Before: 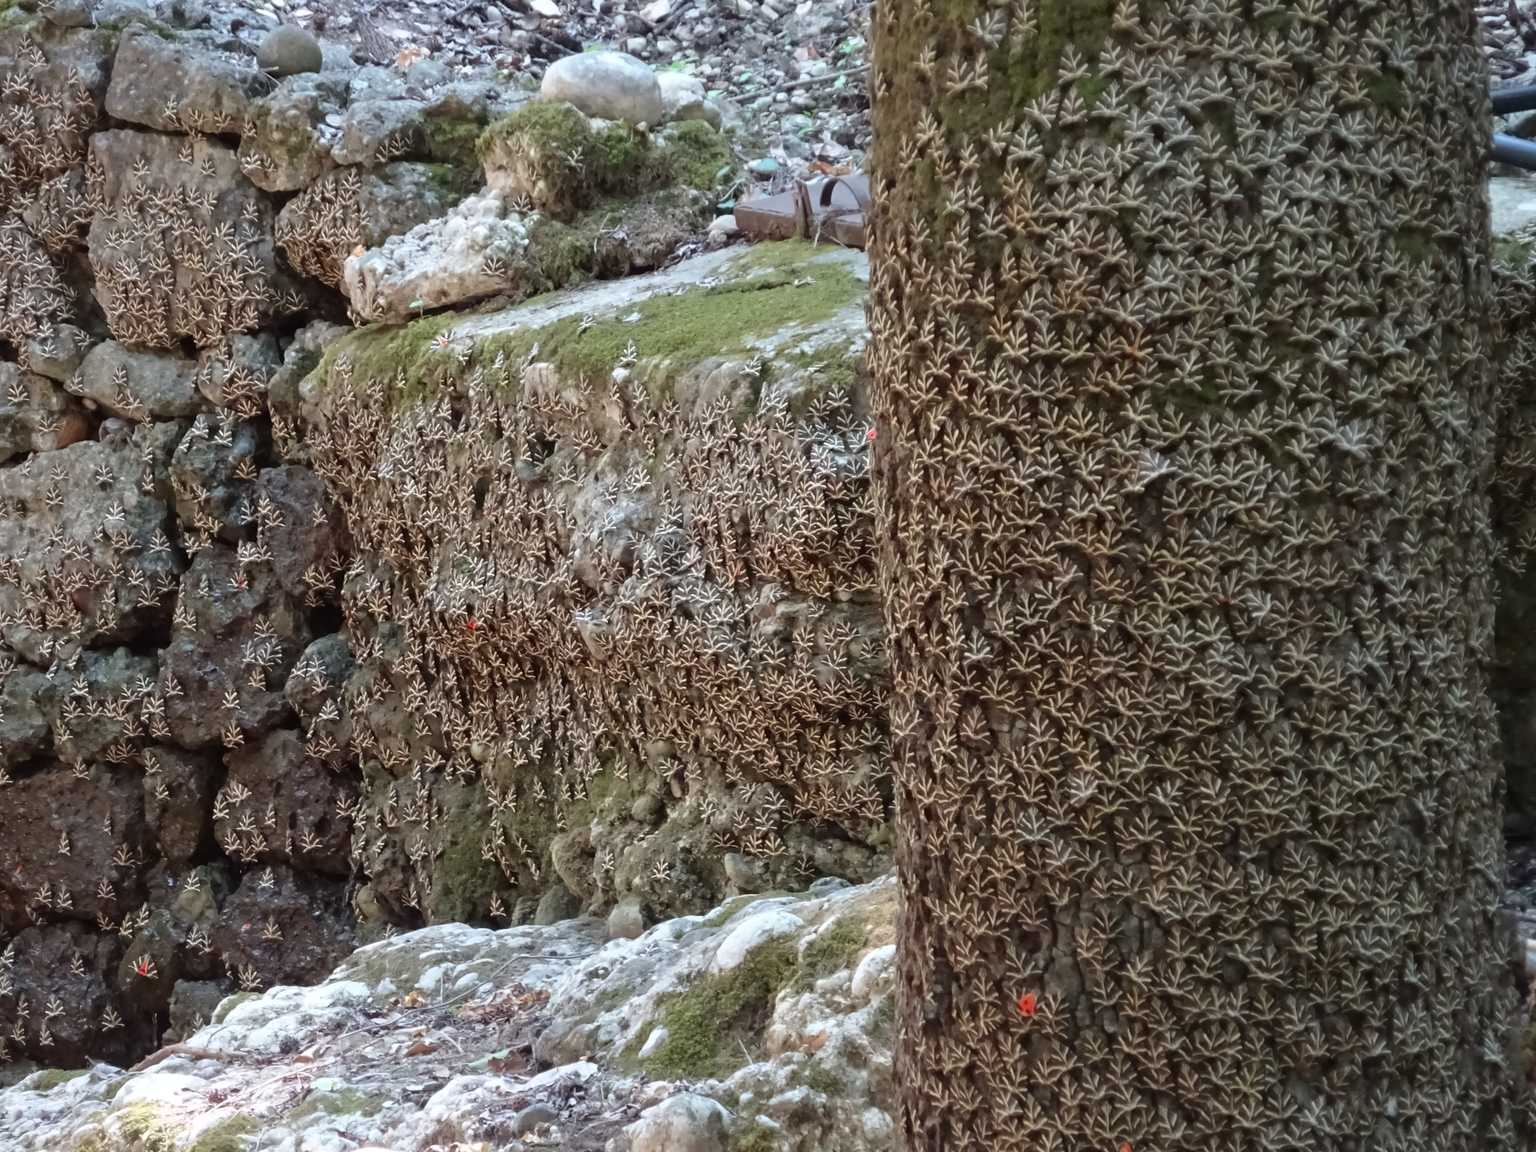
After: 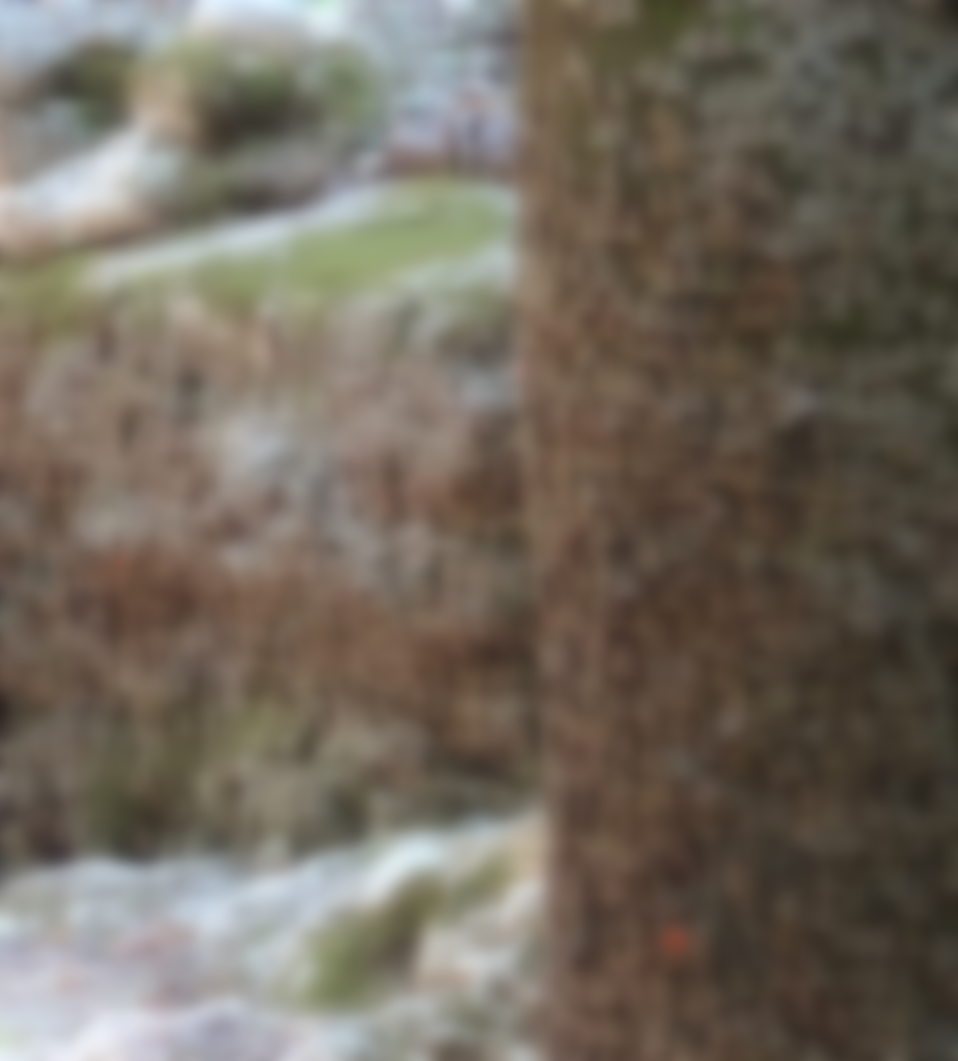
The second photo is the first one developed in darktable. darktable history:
lowpass: on, module defaults
crop and rotate: left 22.918%, top 5.629%, right 14.711%, bottom 2.247%
exposure: exposure 0.2 EV, compensate highlight preservation false
shadows and highlights: shadows -54.3, highlights 86.09, soften with gaussian
